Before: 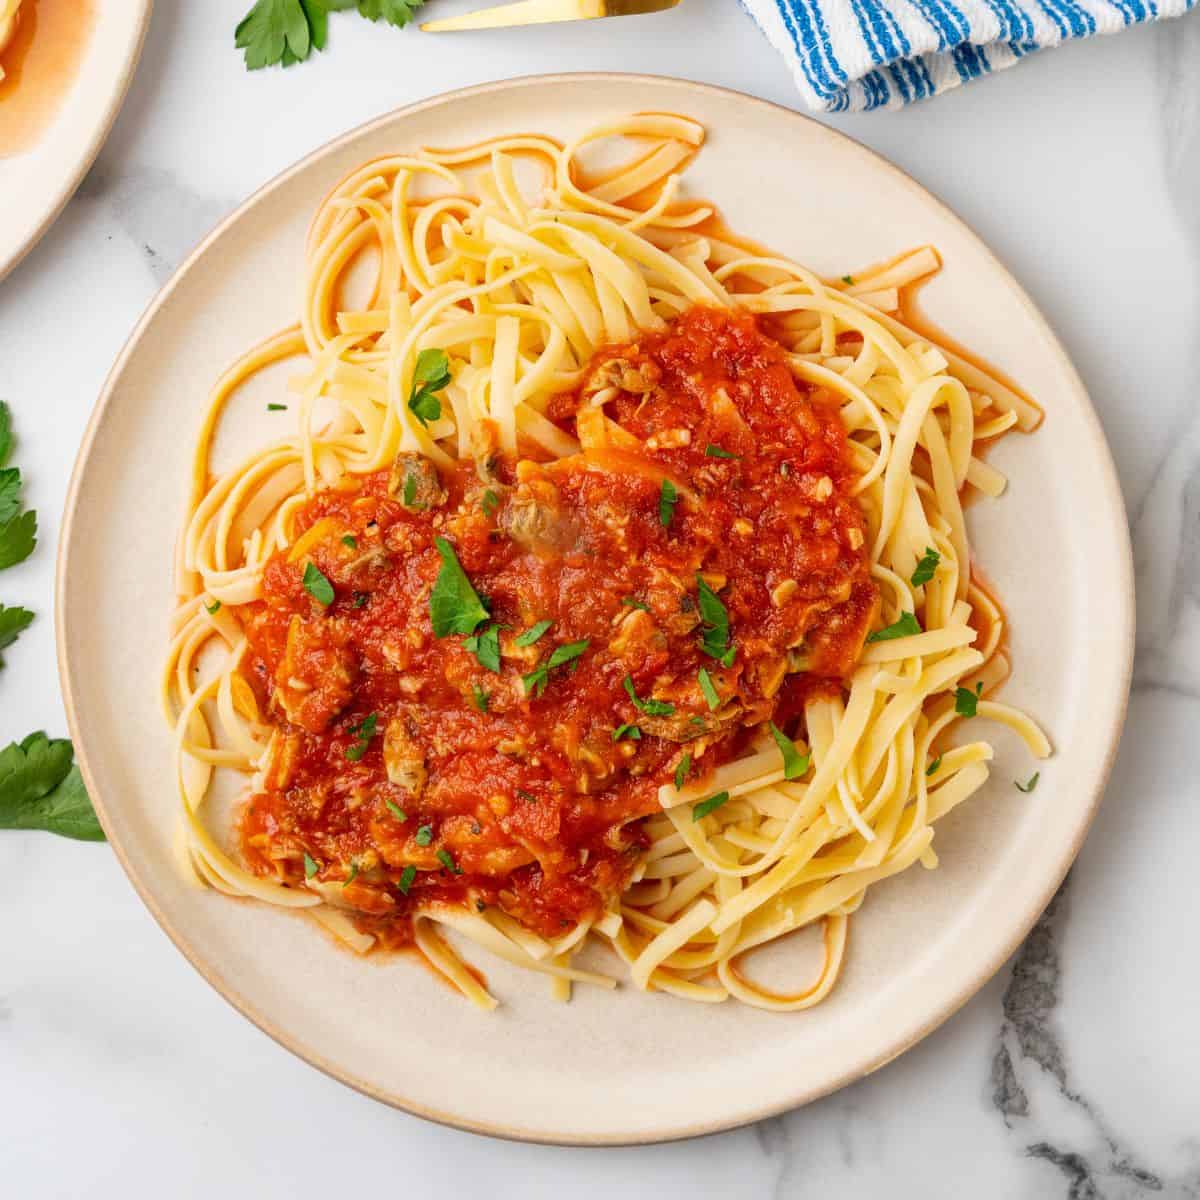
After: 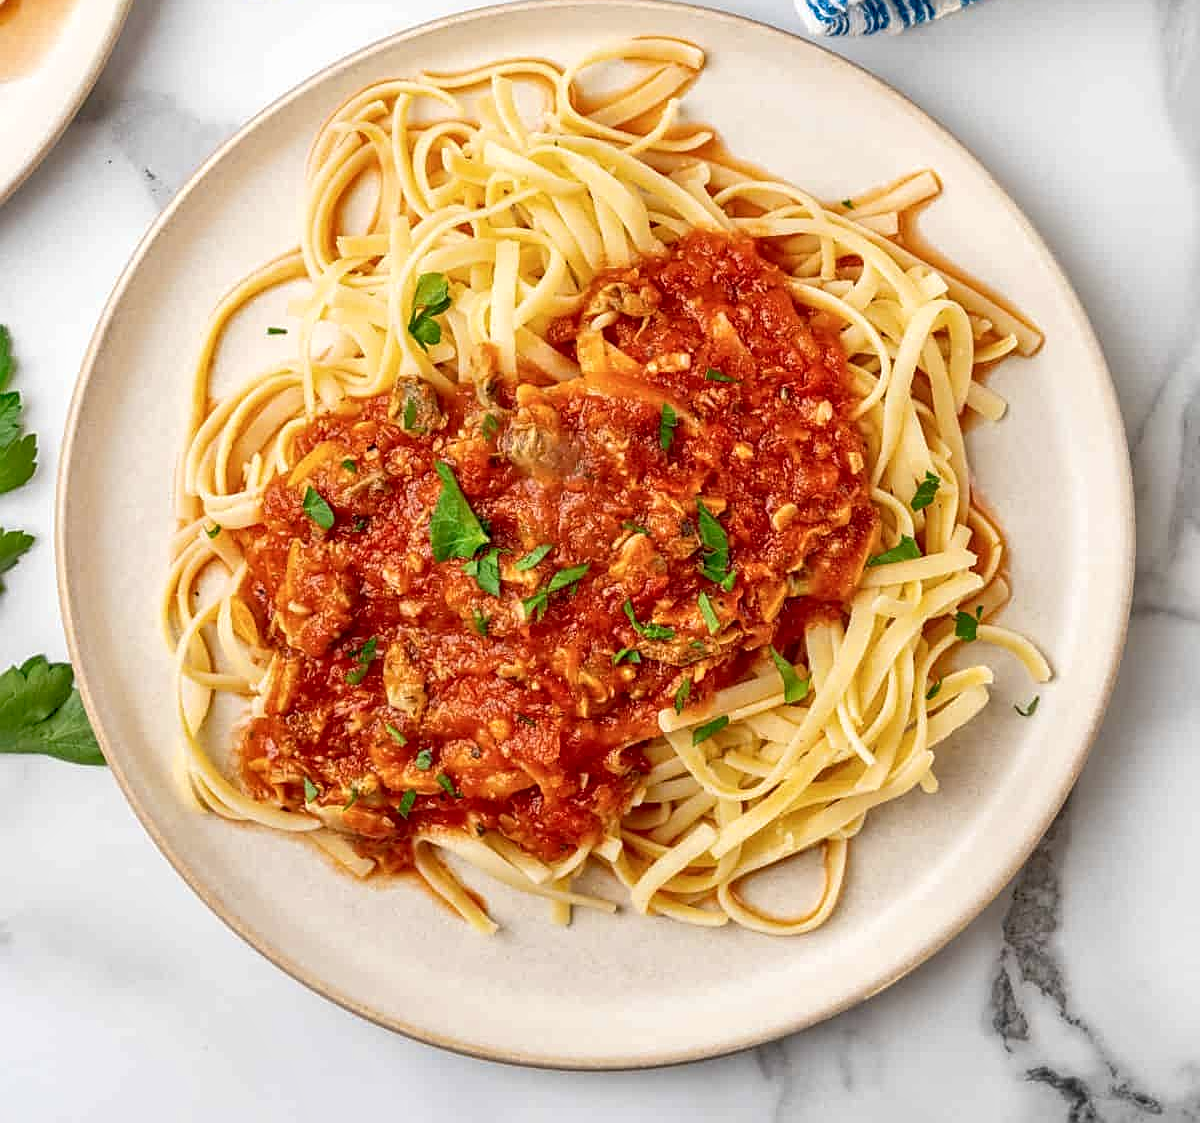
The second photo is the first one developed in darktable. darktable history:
crop and rotate: top 6.405%
tone equalizer: -7 EV 0.146 EV, -6 EV 0.566 EV, -5 EV 1.18 EV, -4 EV 1.36 EV, -3 EV 1.13 EV, -2 EV 0.6 EV, -1 EV 0.148 EV
local contrast: detail 142%
sharpen: on, module defaults
color zones: curves: ch1 [(0, 0.469) (0.001, 0.469) (0.12, 0.446) (0.248, 0.469) (0.5, 0.5) (0.748, 0.5) (0.999, 0.469) (1, 0.469)]
